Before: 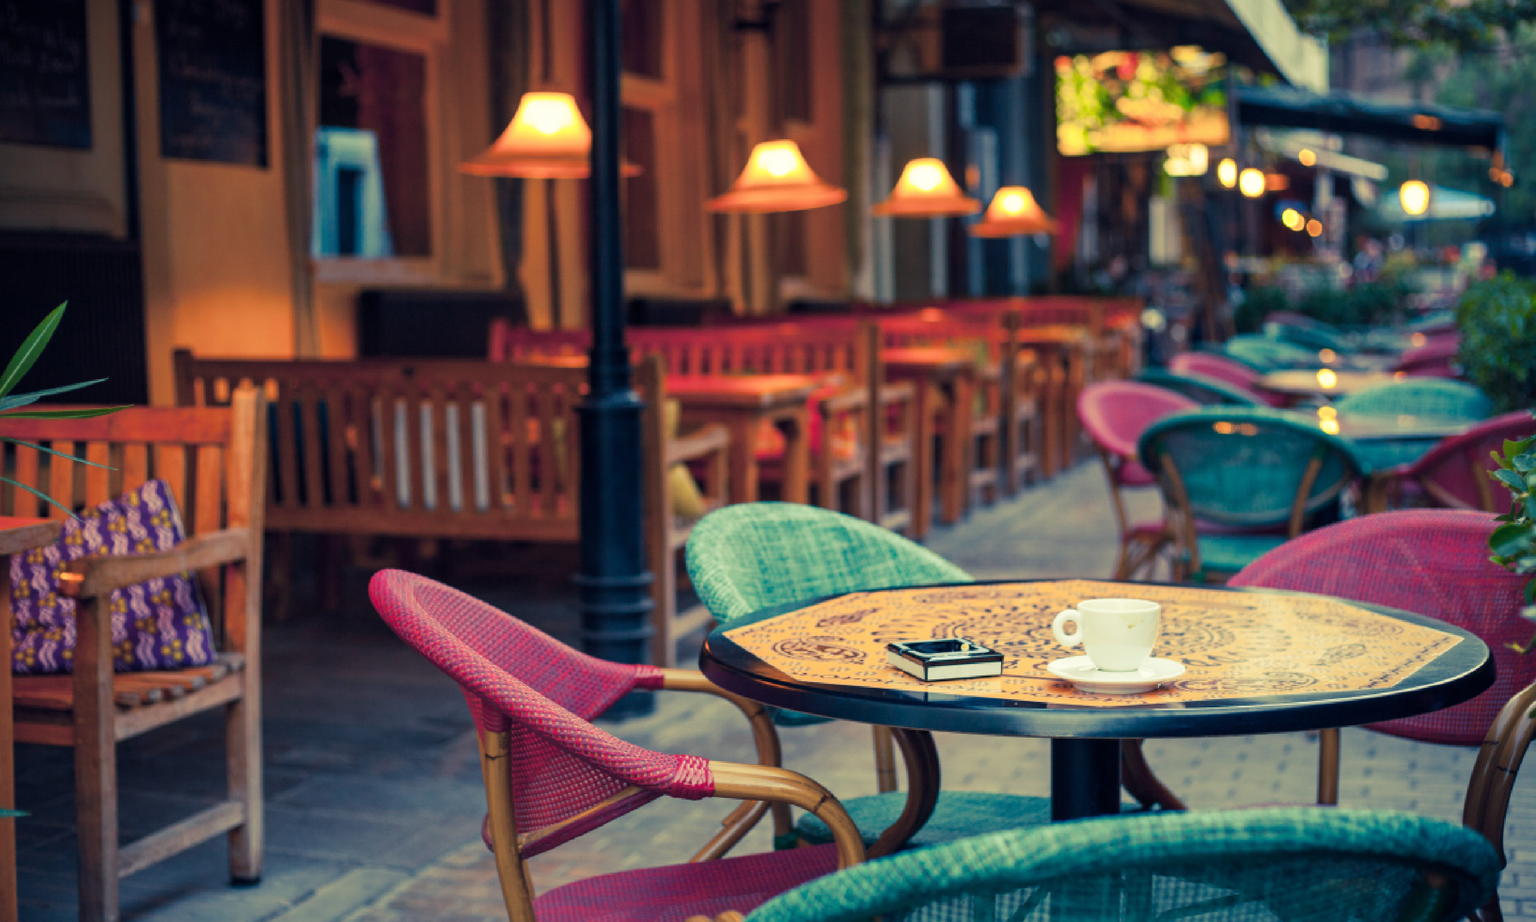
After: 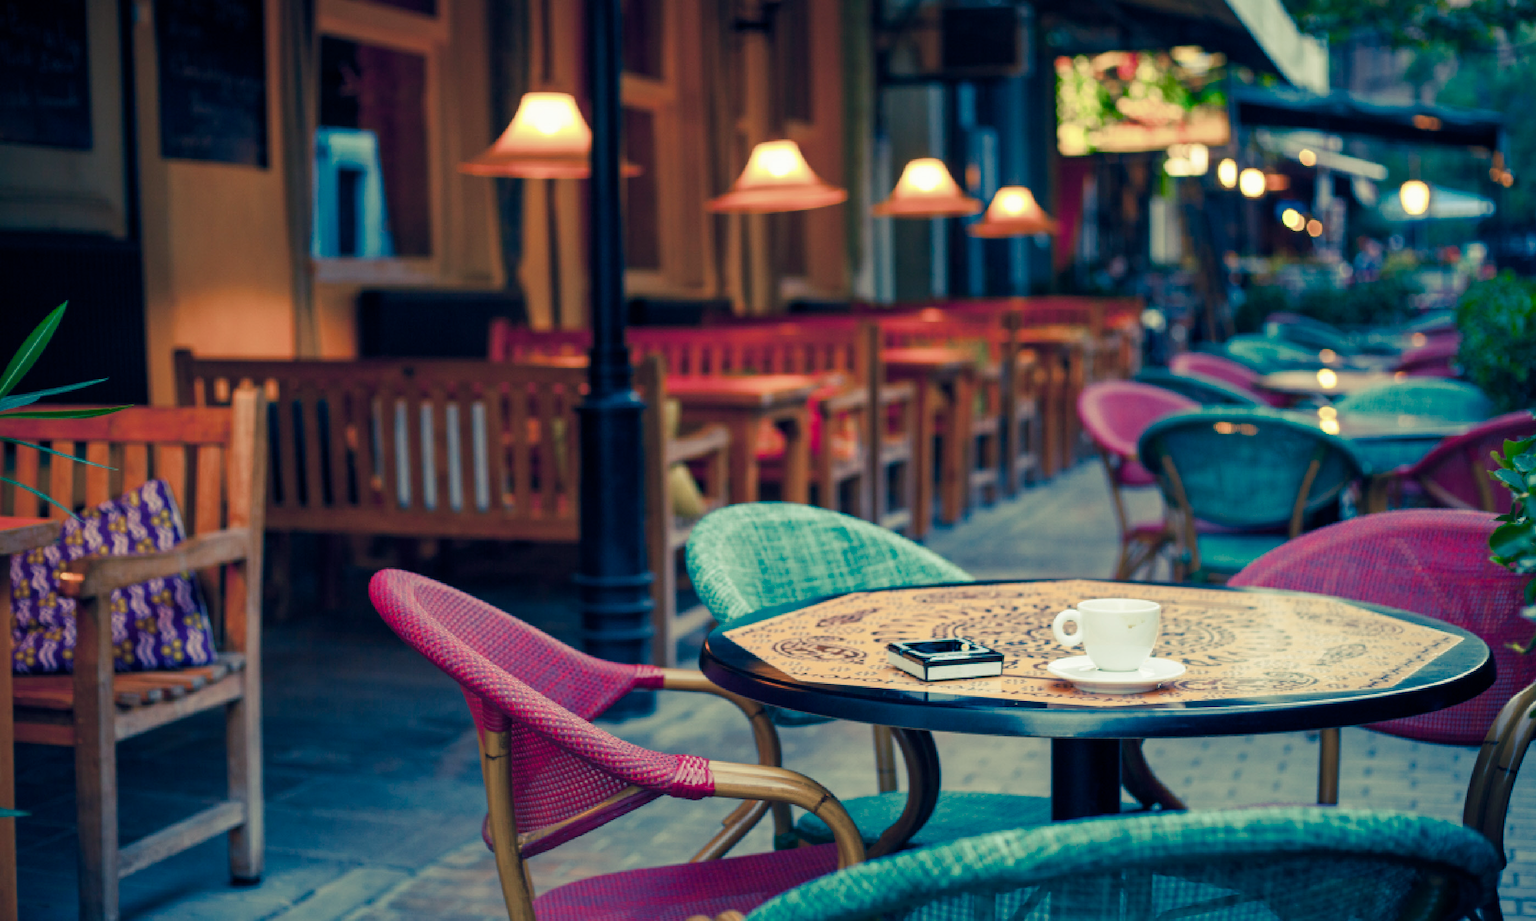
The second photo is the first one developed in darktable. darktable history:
color balance rgb: power › luminance -7.757%, power › chroma 2.255%, power › hue 218.97°, perceptual saturation grading › global saturation 20%, perceptual saturation grading › highlights -49.378%, perceptual saturation grading › shadows 25.471%, global vibrance 14.17%
